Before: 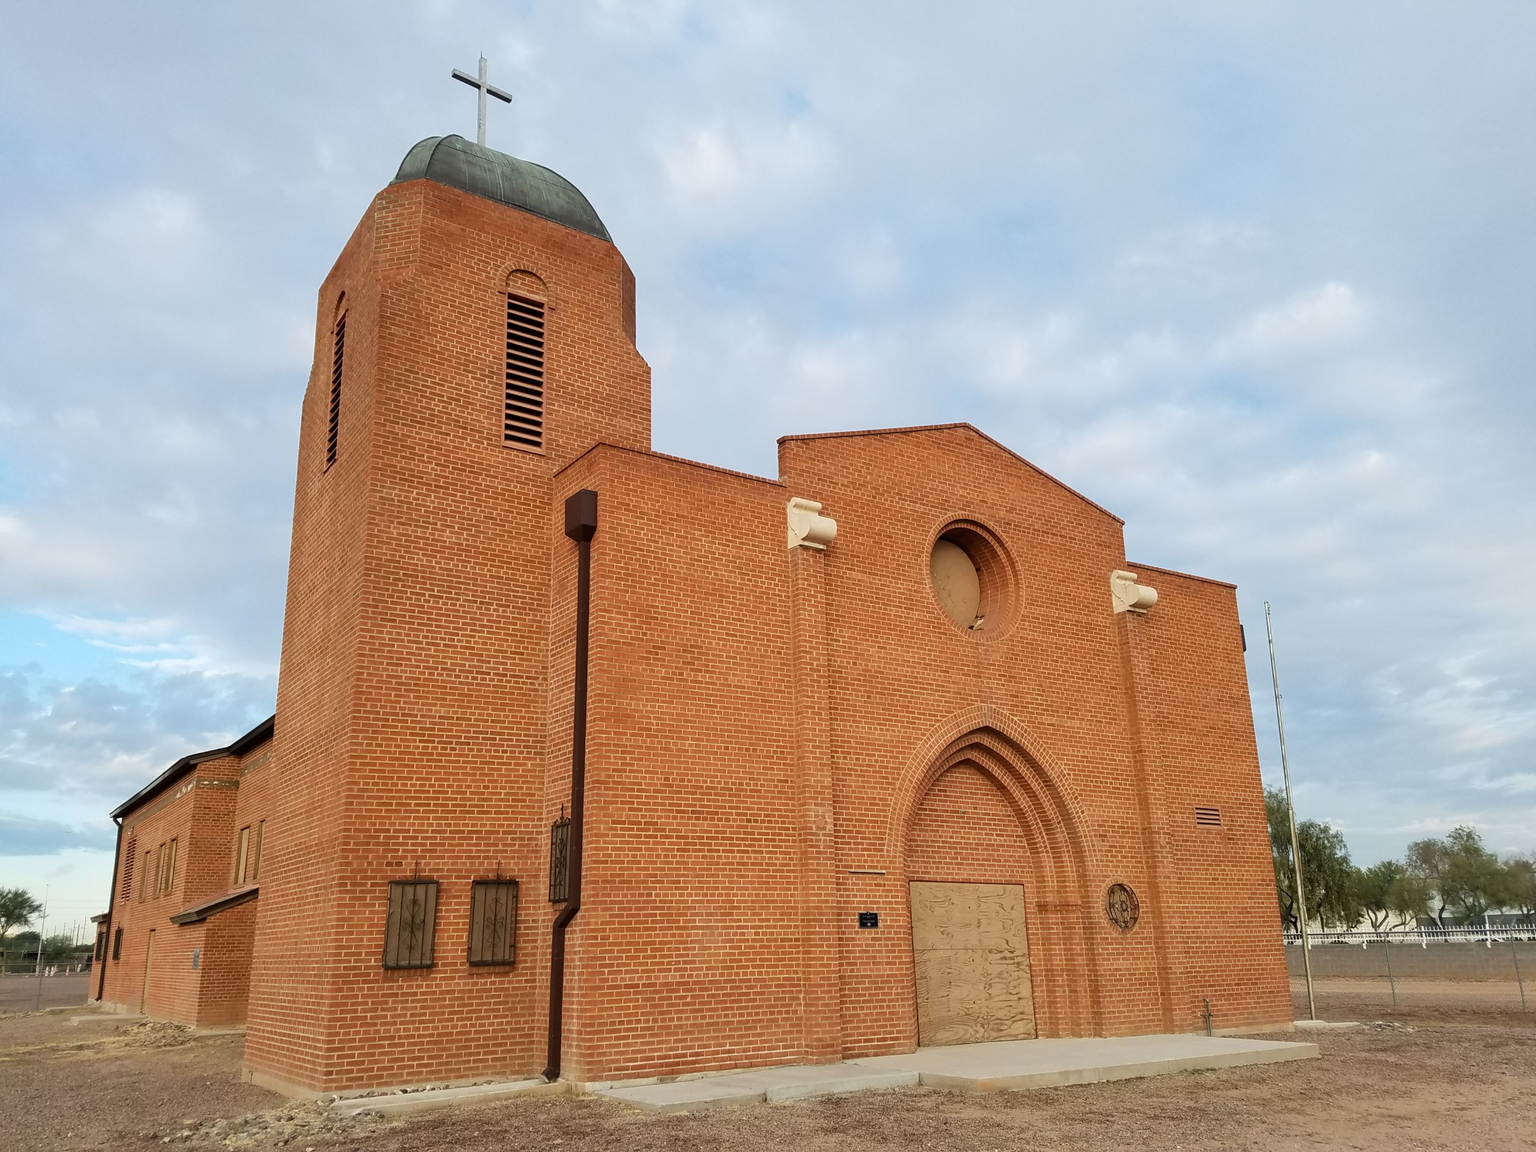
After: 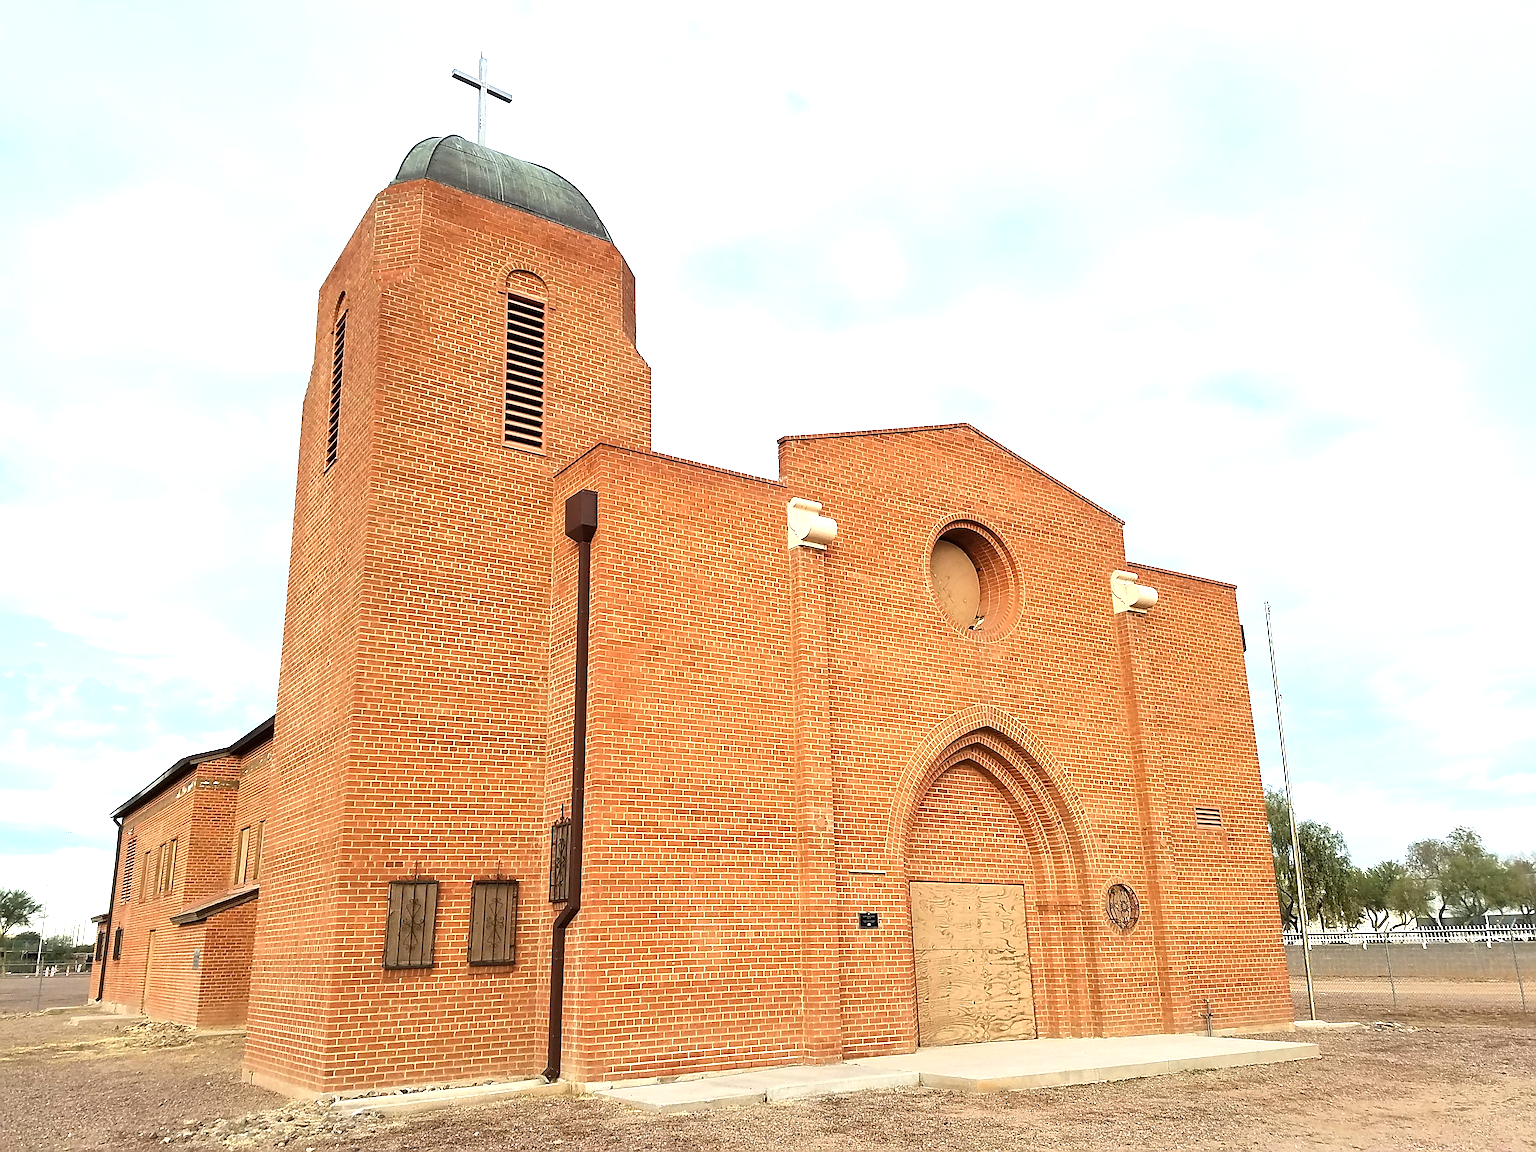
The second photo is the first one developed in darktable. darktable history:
exposure: black level correction 0, exposure 1.001 EV, compensate highlight preservation false
sharpen: radius 1.353, amount 1.248, threshold 0.713
